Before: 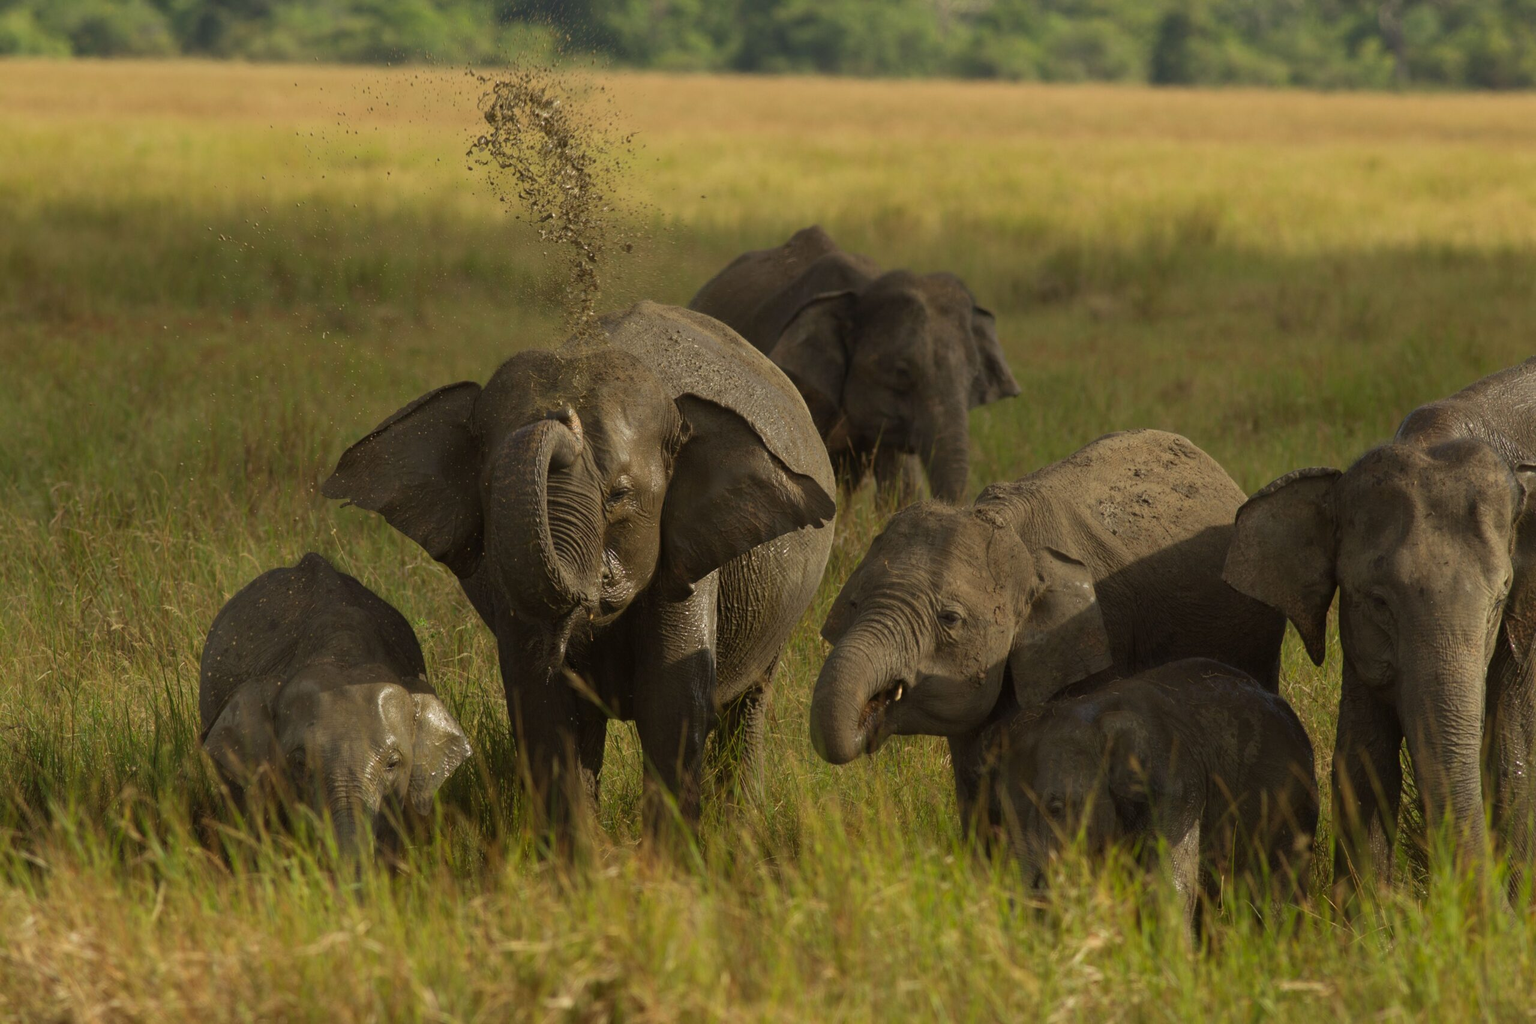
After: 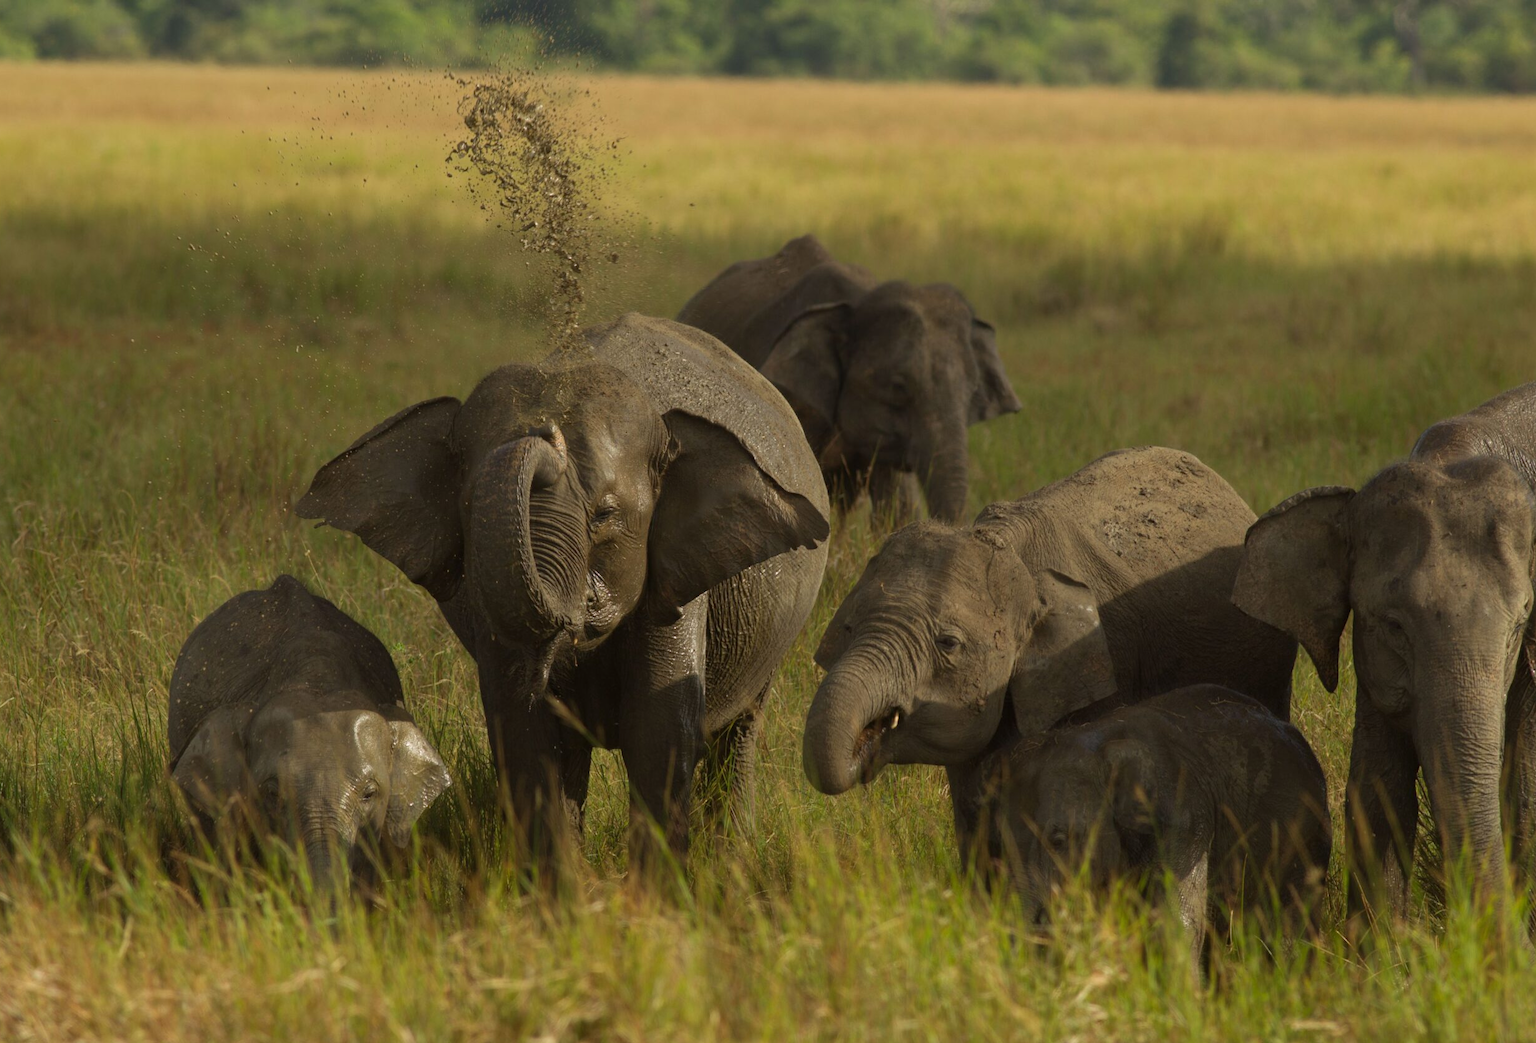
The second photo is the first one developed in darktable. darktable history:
crop and rotate: left 2.484%, right 1.281%, bottom 1.919%
